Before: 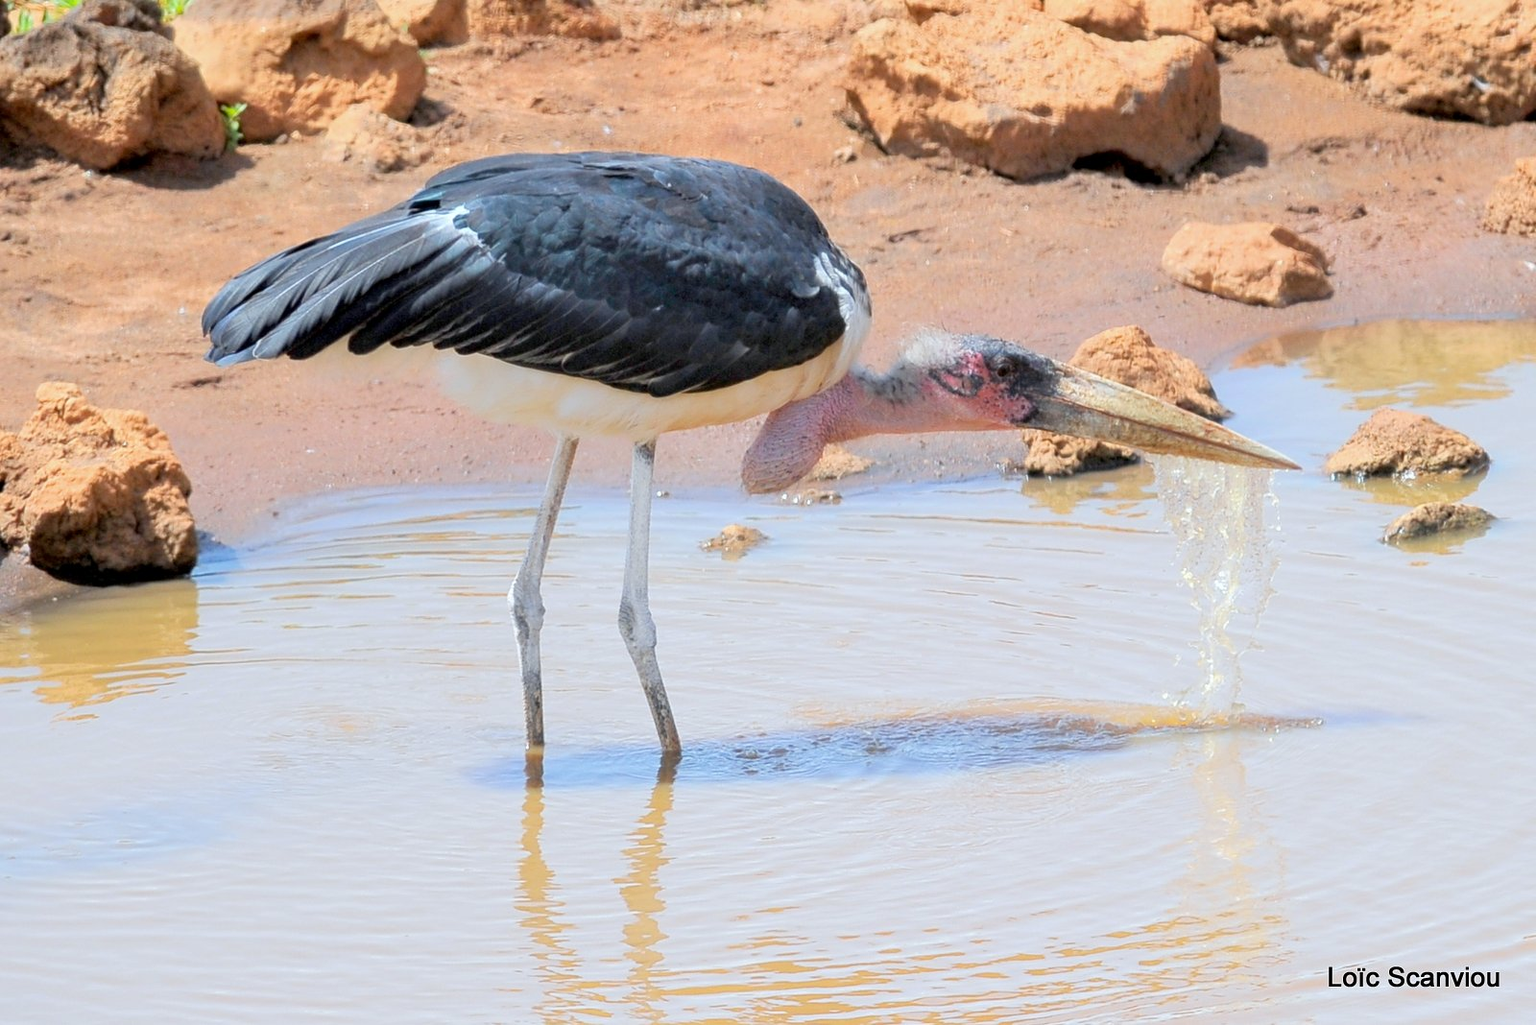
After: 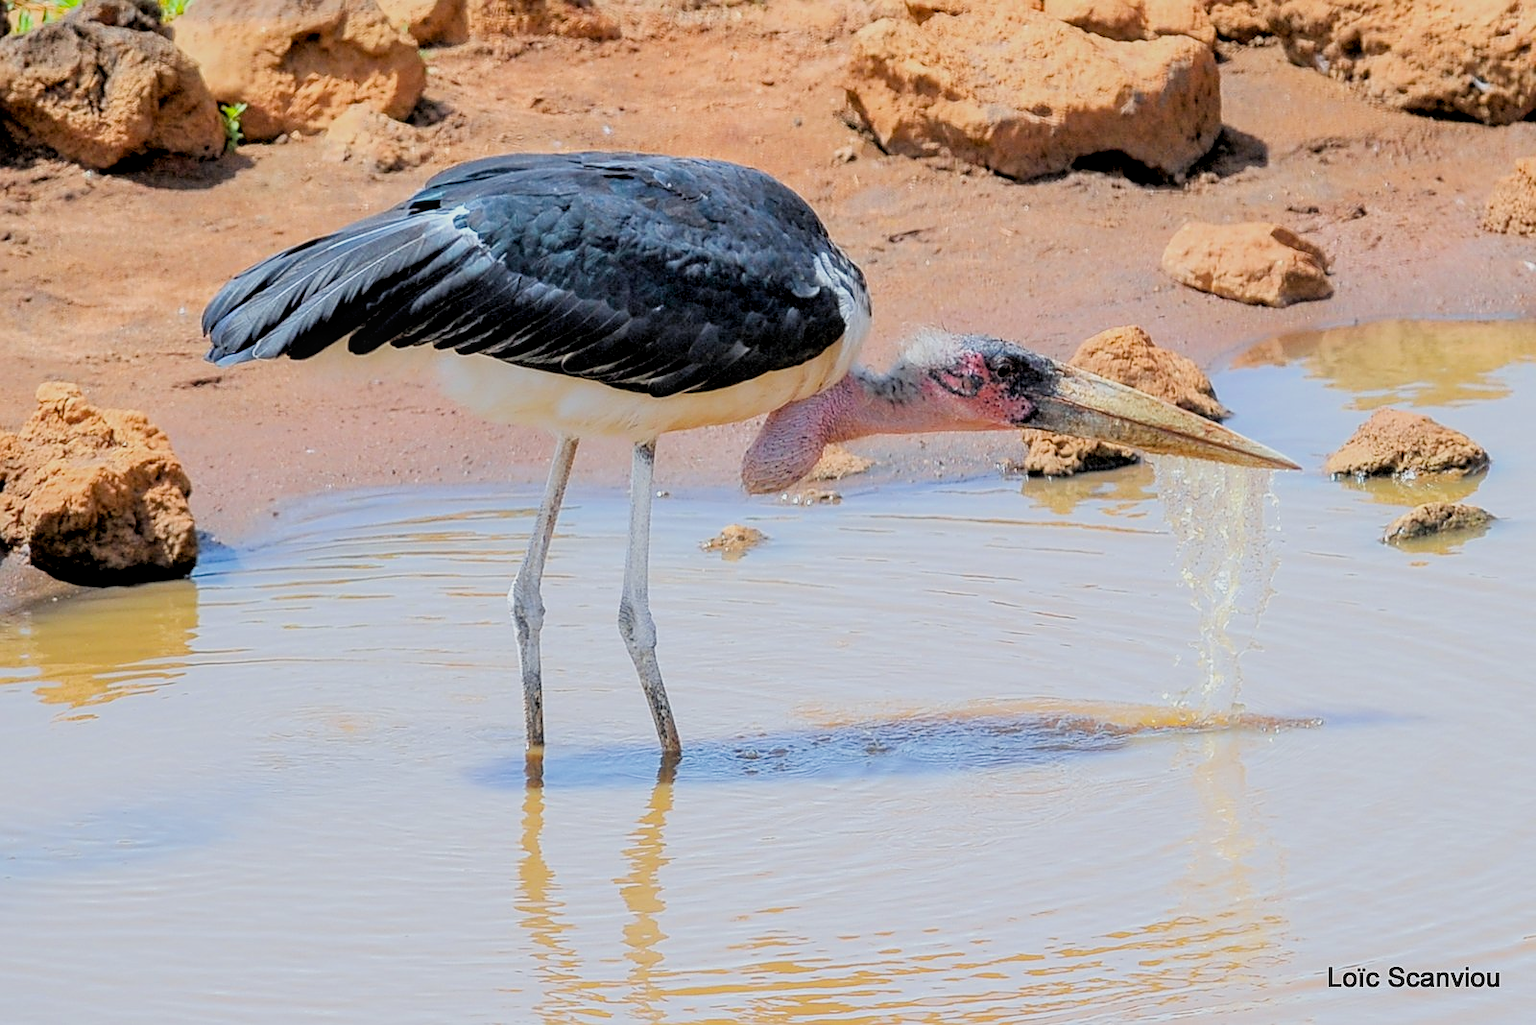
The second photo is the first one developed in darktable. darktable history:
filmic rgb: black relative exposure -7.6 EV, white relative exposure 4.65 EV, target black luminance 0%, hardness 3.54, latitude 50.44%, contrast 1.037, highlights saturation mix 8.54%, shadows ↔ highlights balance -0.167%
local contrast: on, module defaults
sharpen: on, module defaults
color balance rgb: perceptual saturation grading › global saturation 10.278%, global vibrance 20%
